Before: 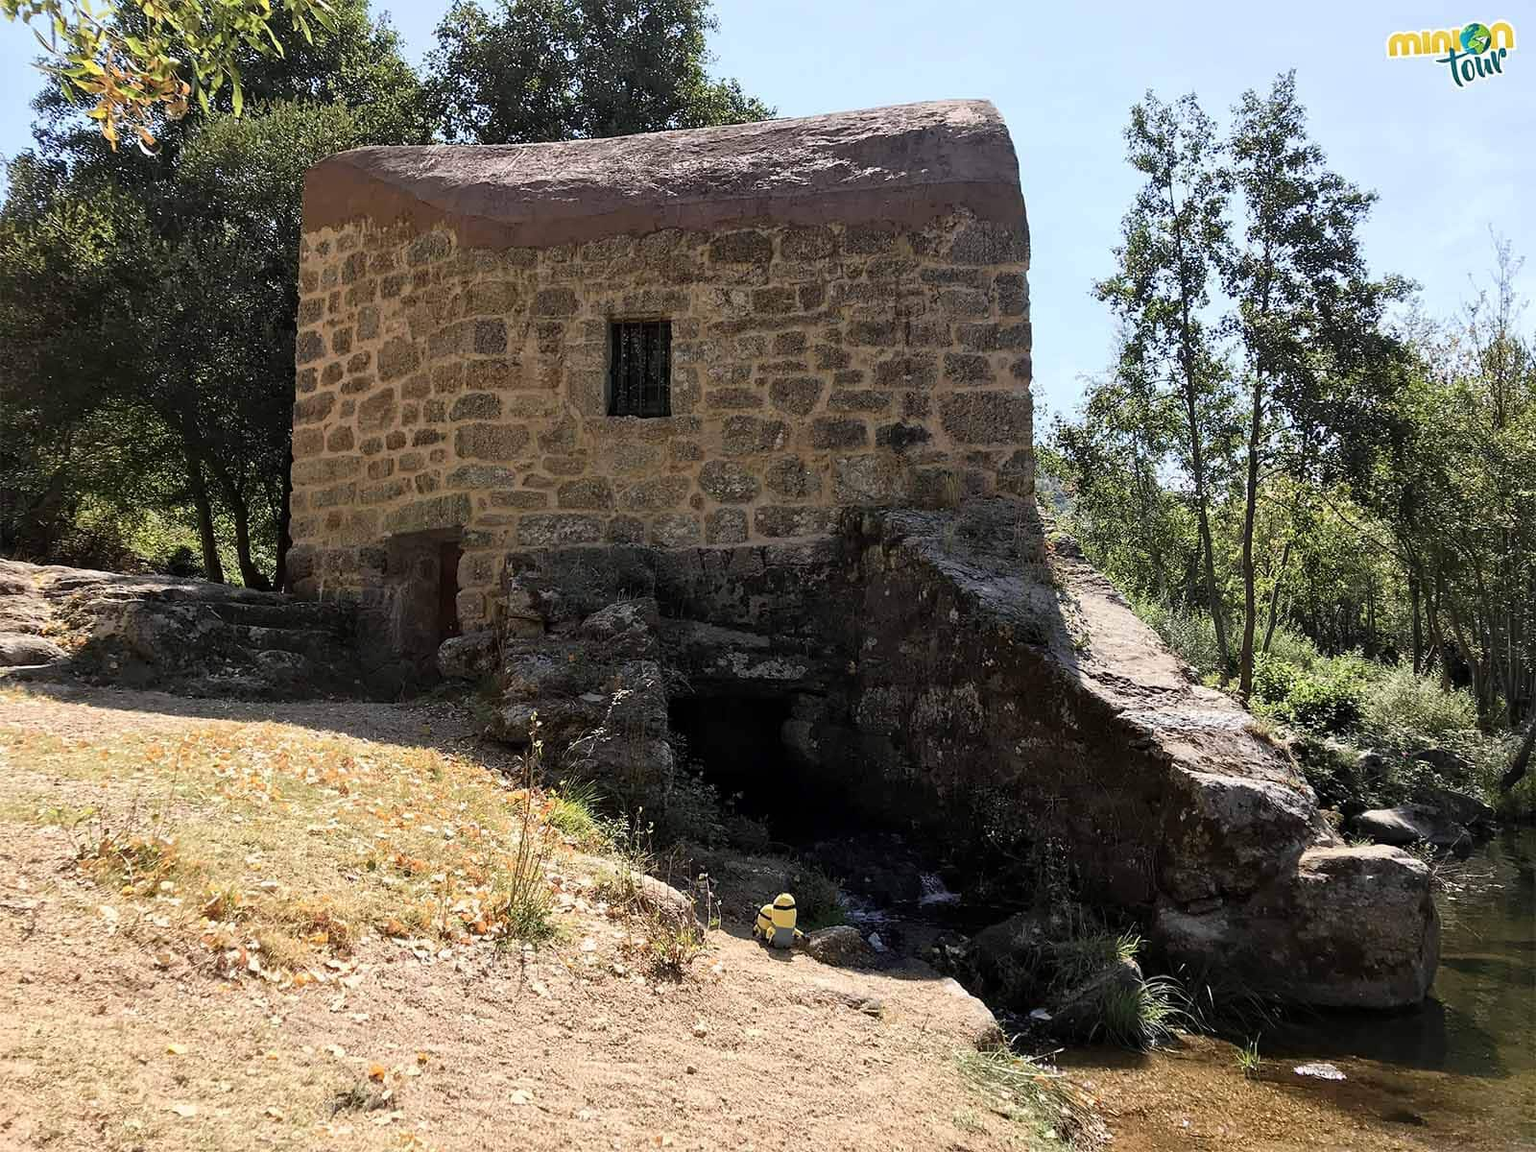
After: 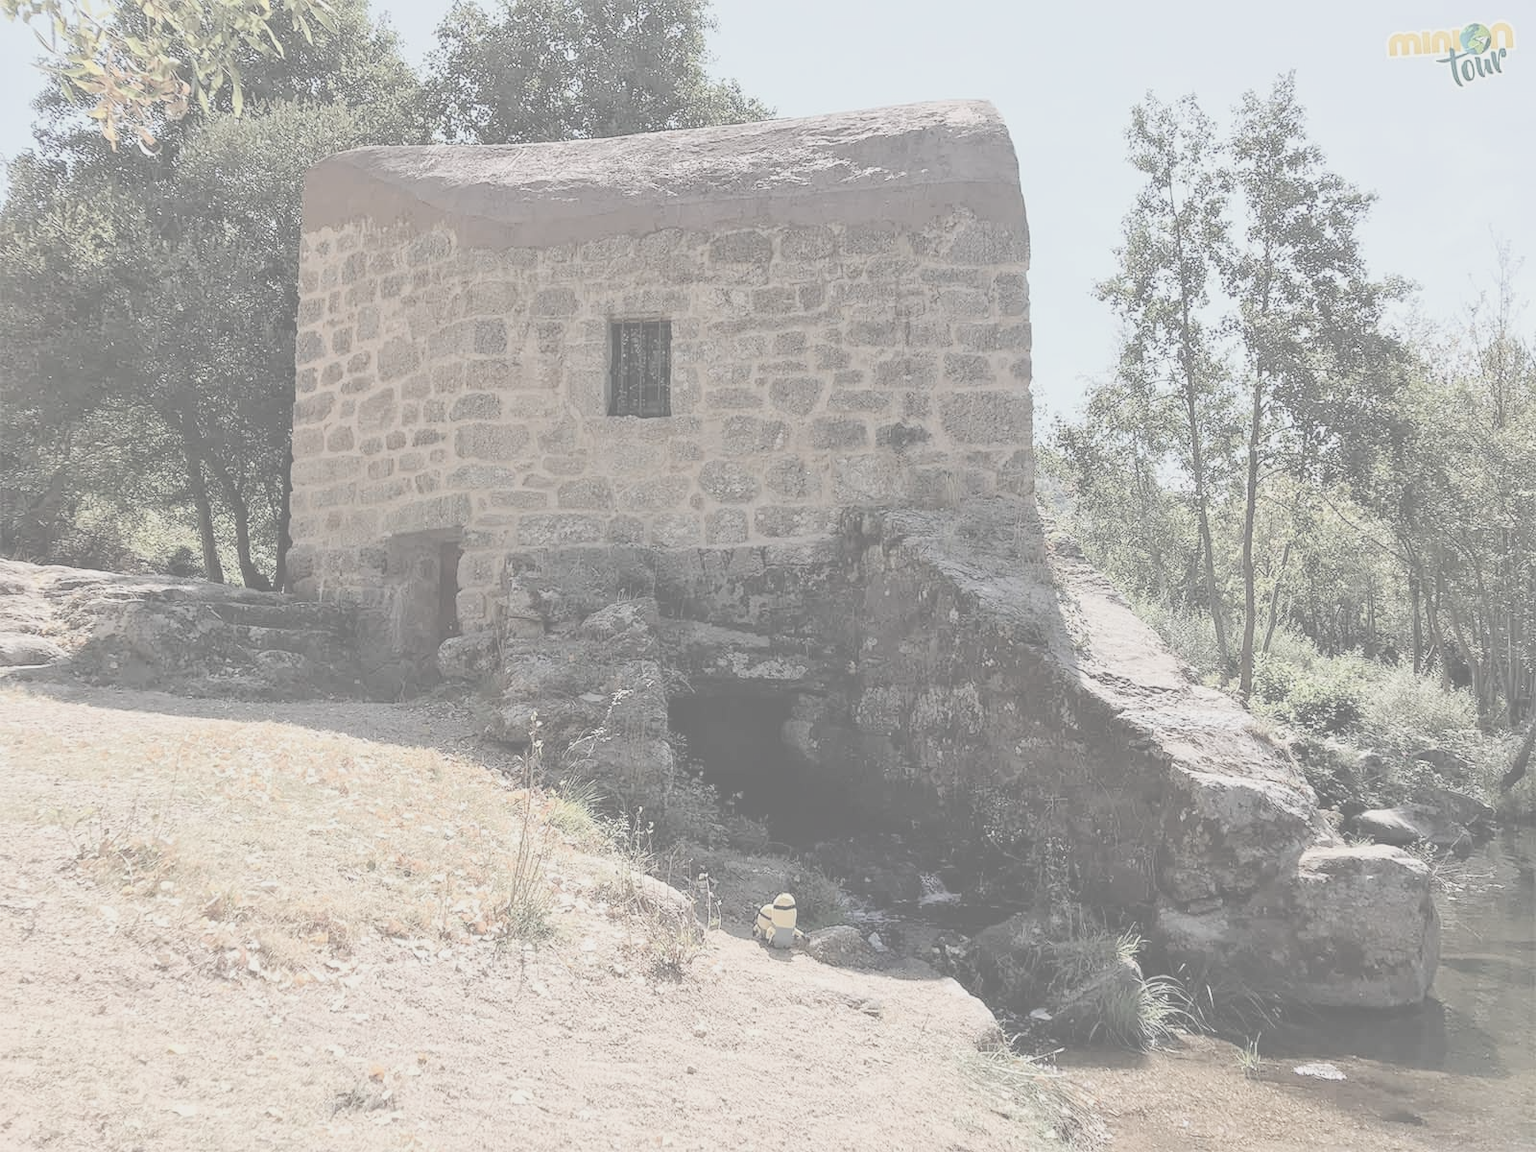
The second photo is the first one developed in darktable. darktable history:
contrast brightness saturation: contrast -0.303, brightness 0.751, saturation -0.767
